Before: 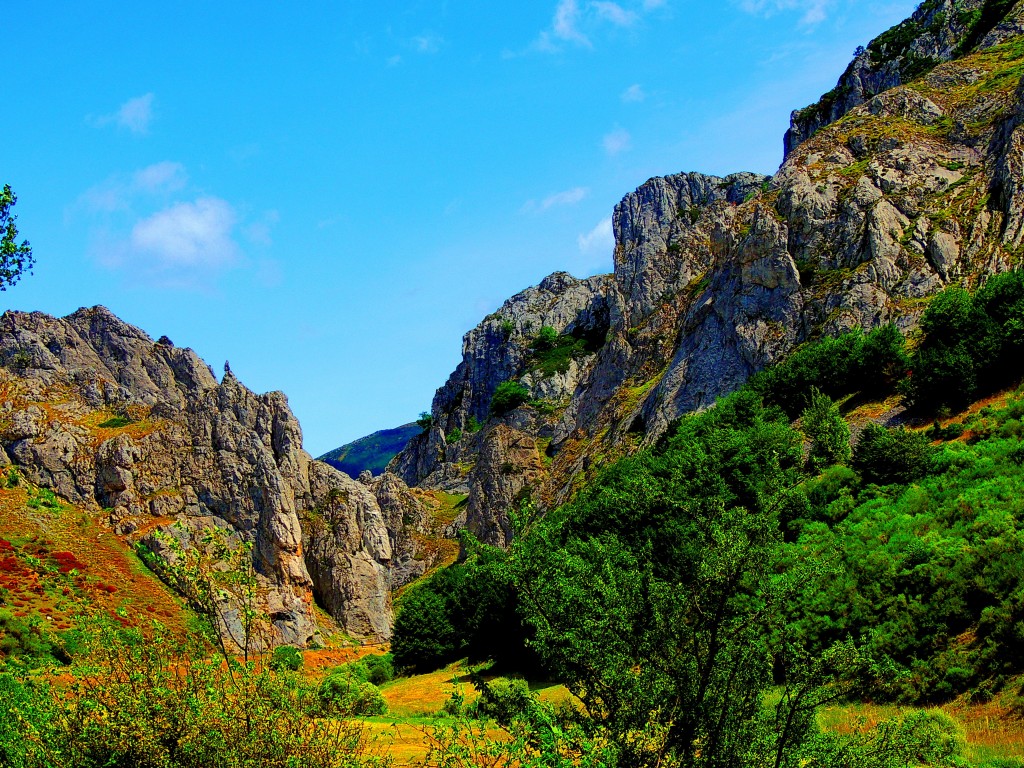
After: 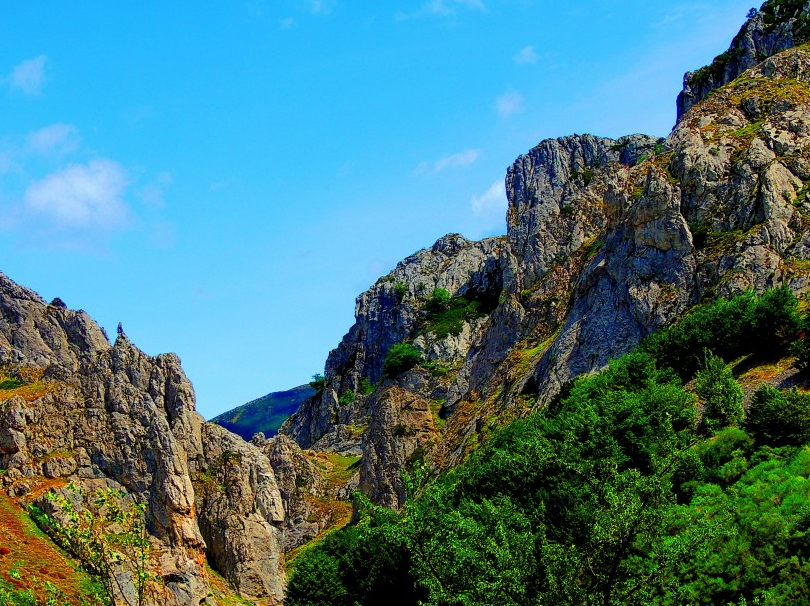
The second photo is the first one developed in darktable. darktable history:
crop and rotate: left 10.461%, top 4.99%, right 10.343%, bottom 16.085%
